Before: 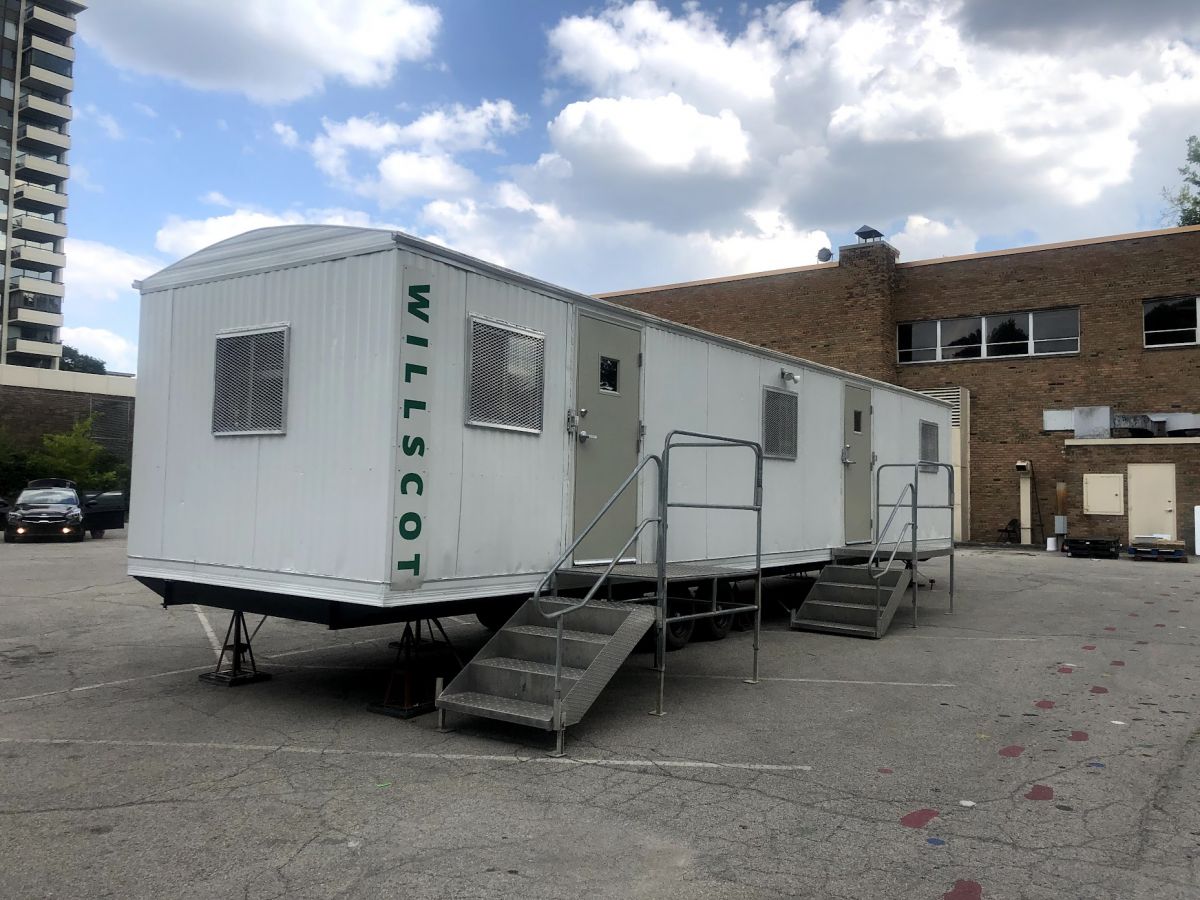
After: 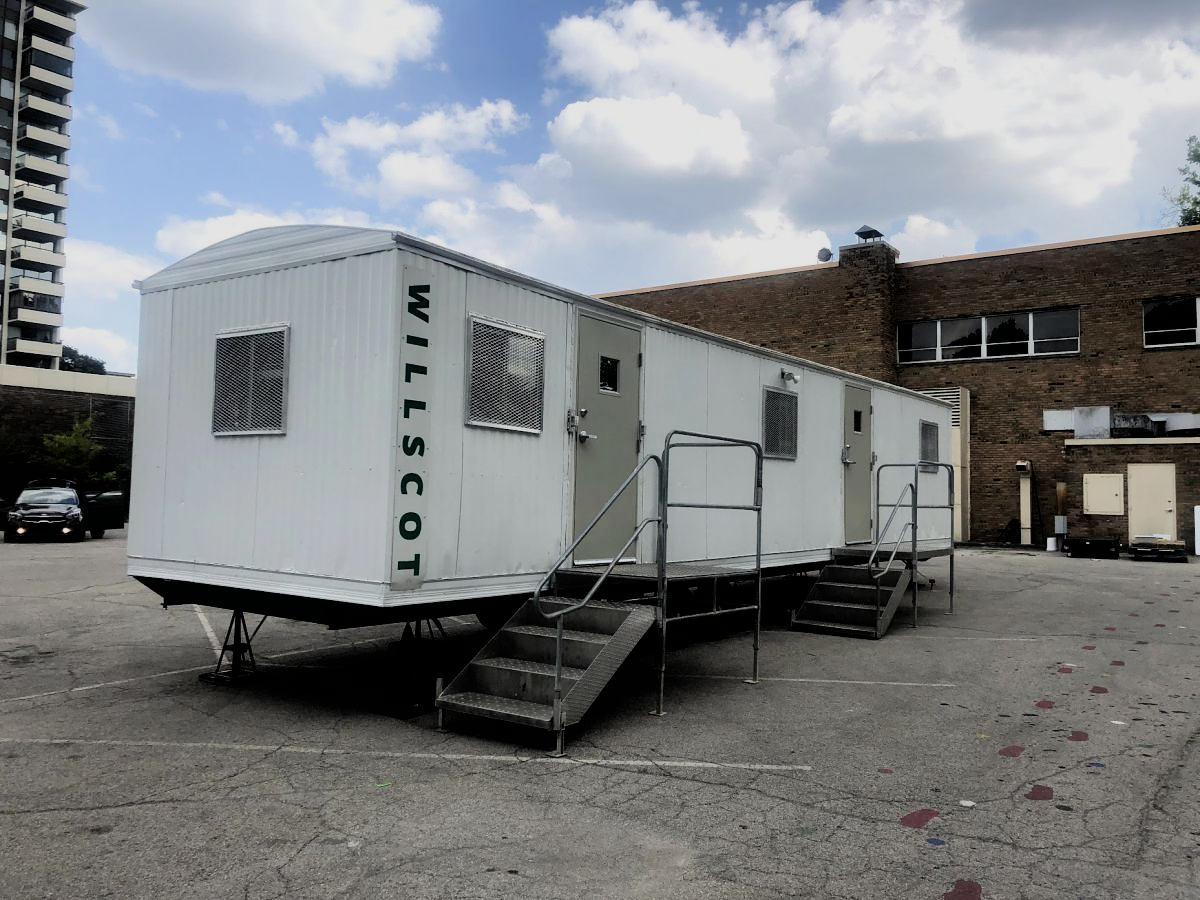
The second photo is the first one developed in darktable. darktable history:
filmic rgb: black relative exposure -5.08 EV, white relative exposure 3.96 EV, hardness 2.89, contrast 1.297
